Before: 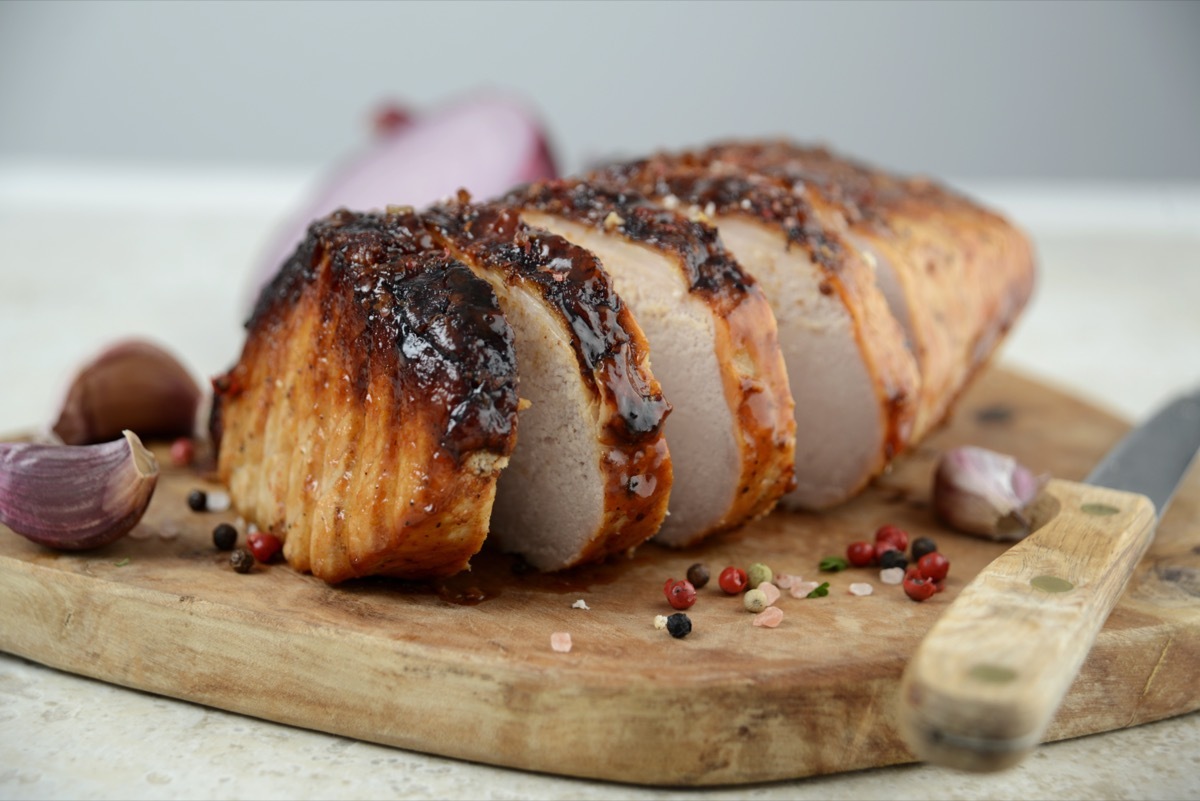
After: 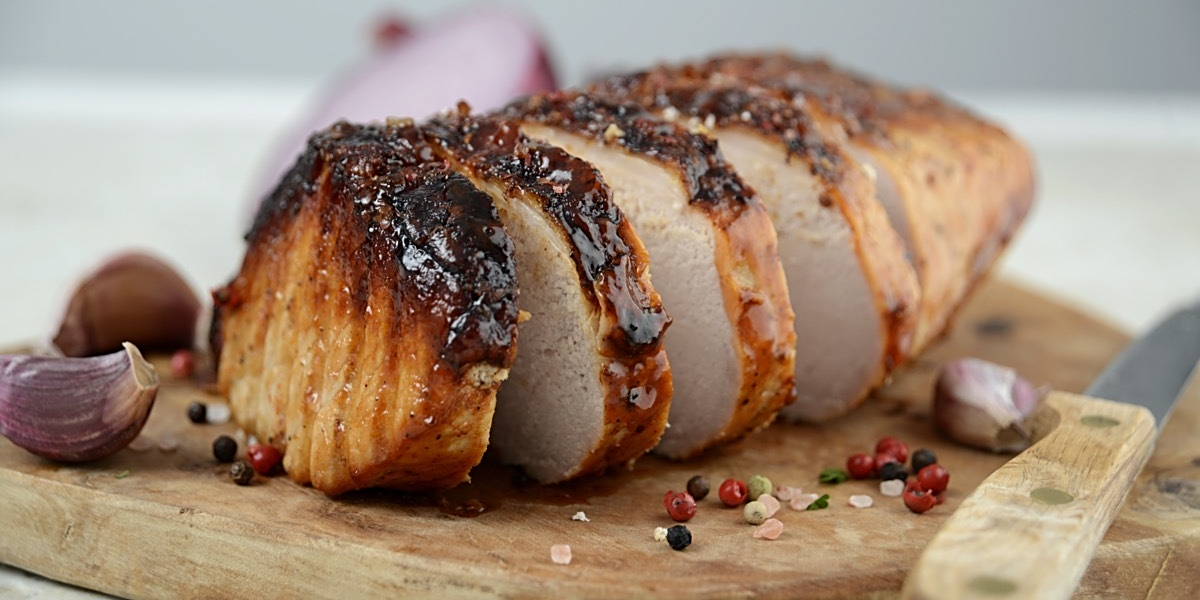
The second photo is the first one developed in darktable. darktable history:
sharpen: amount 0.493
crop: top 11.061%, bottom 13.959%
